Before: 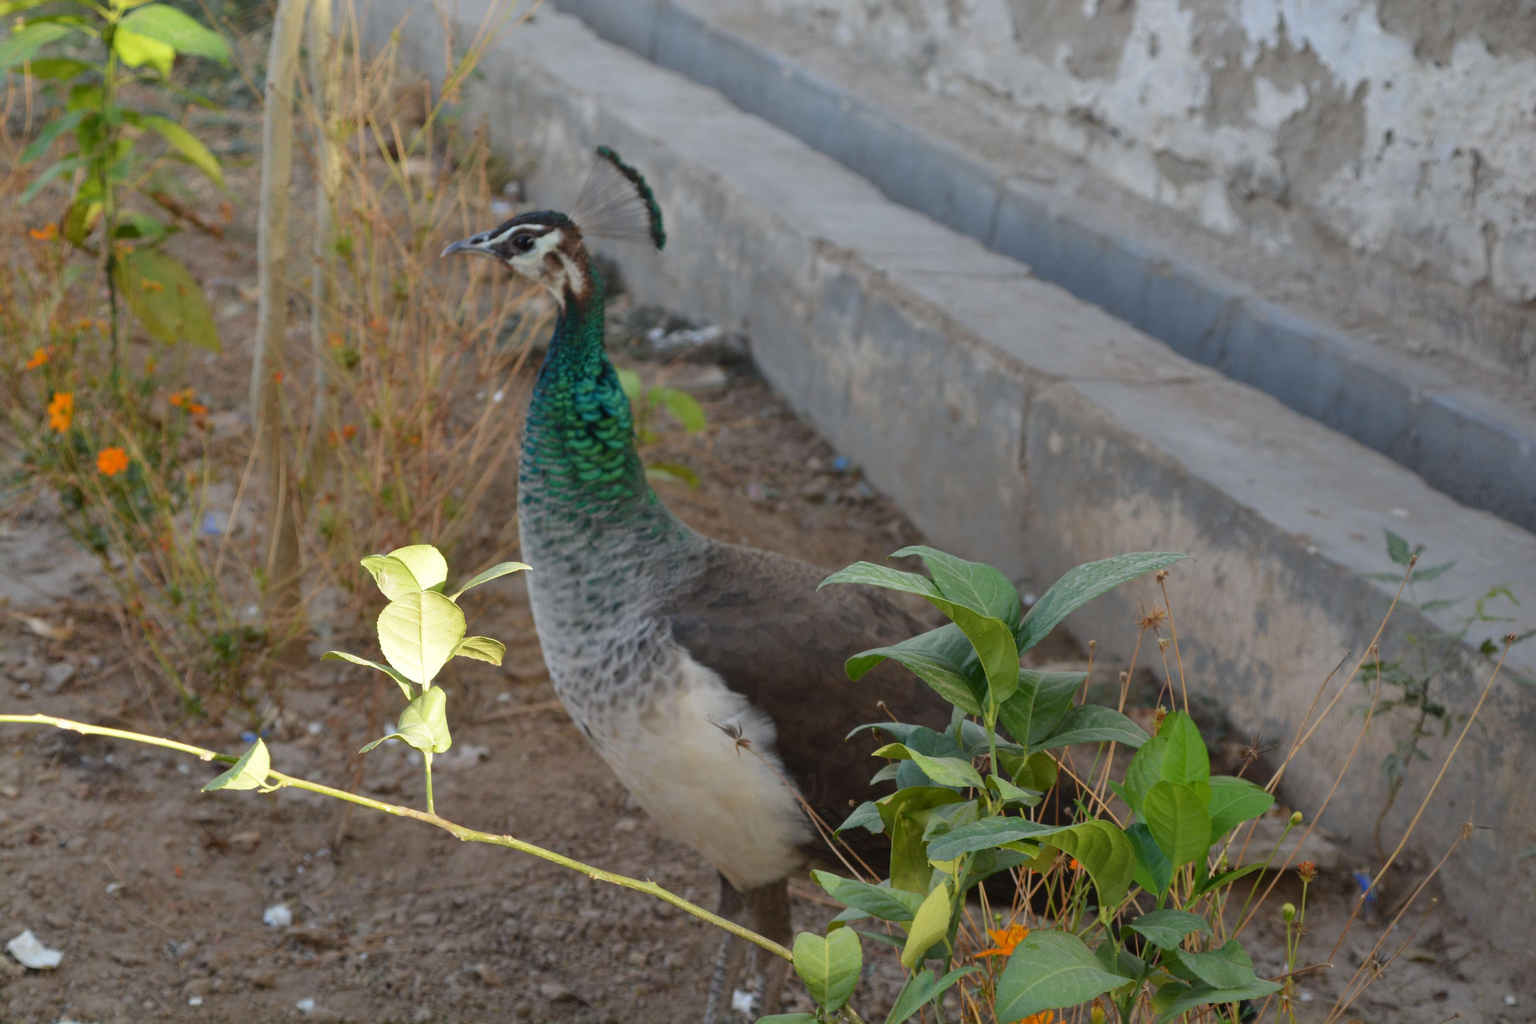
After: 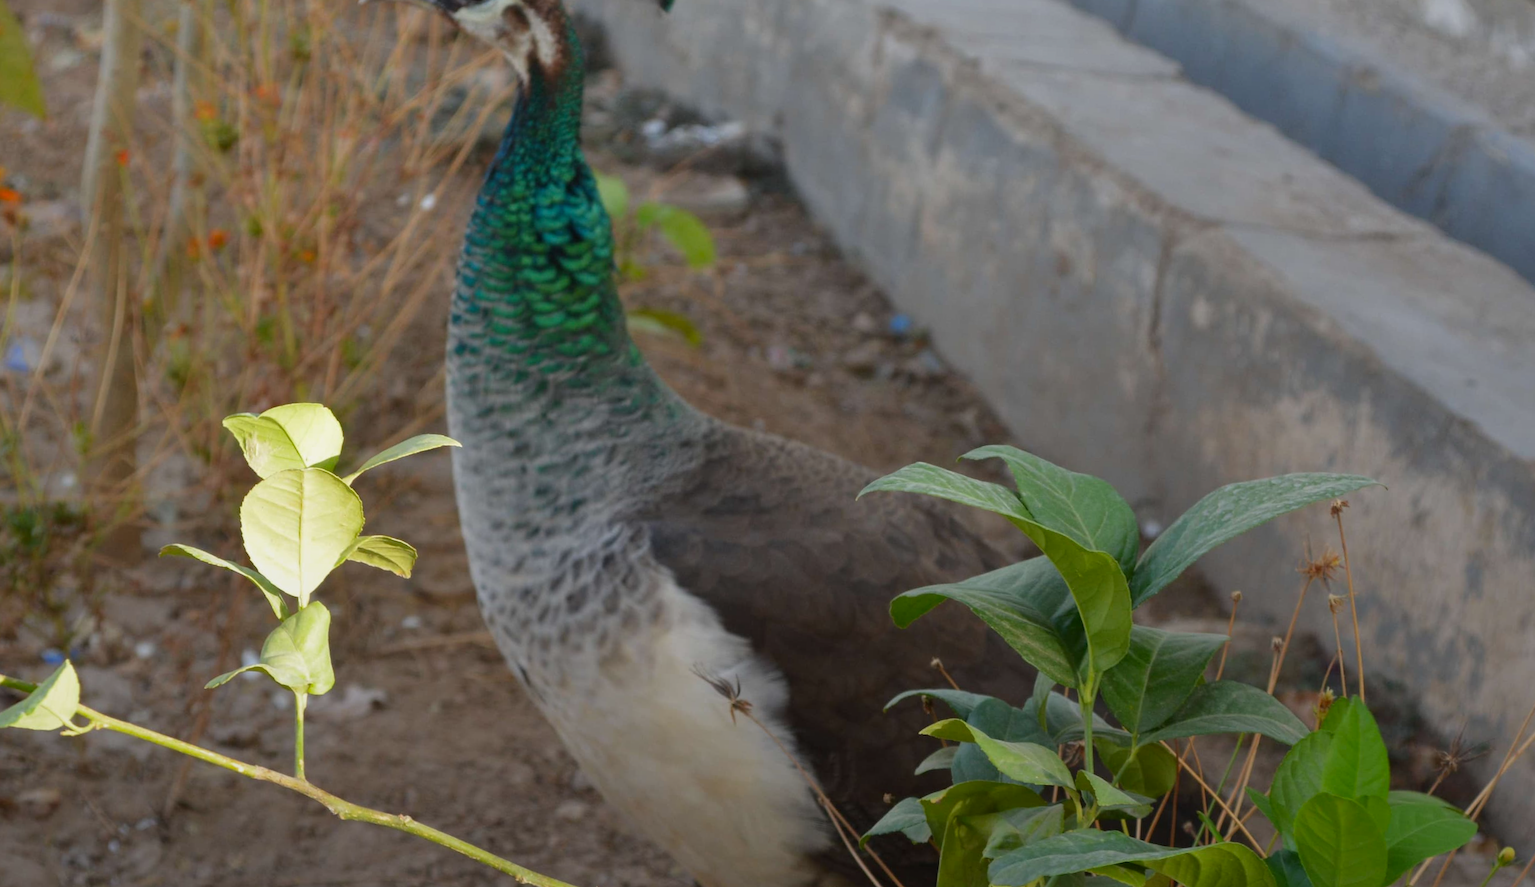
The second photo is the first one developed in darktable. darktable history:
graduated density: rotation -180°, offset 27.42
vibrance: vibrance 75%
crop and rotate: angle -3.37°, left 9.79%, top 20.73%, right 12.42%, bottom 11.82%
